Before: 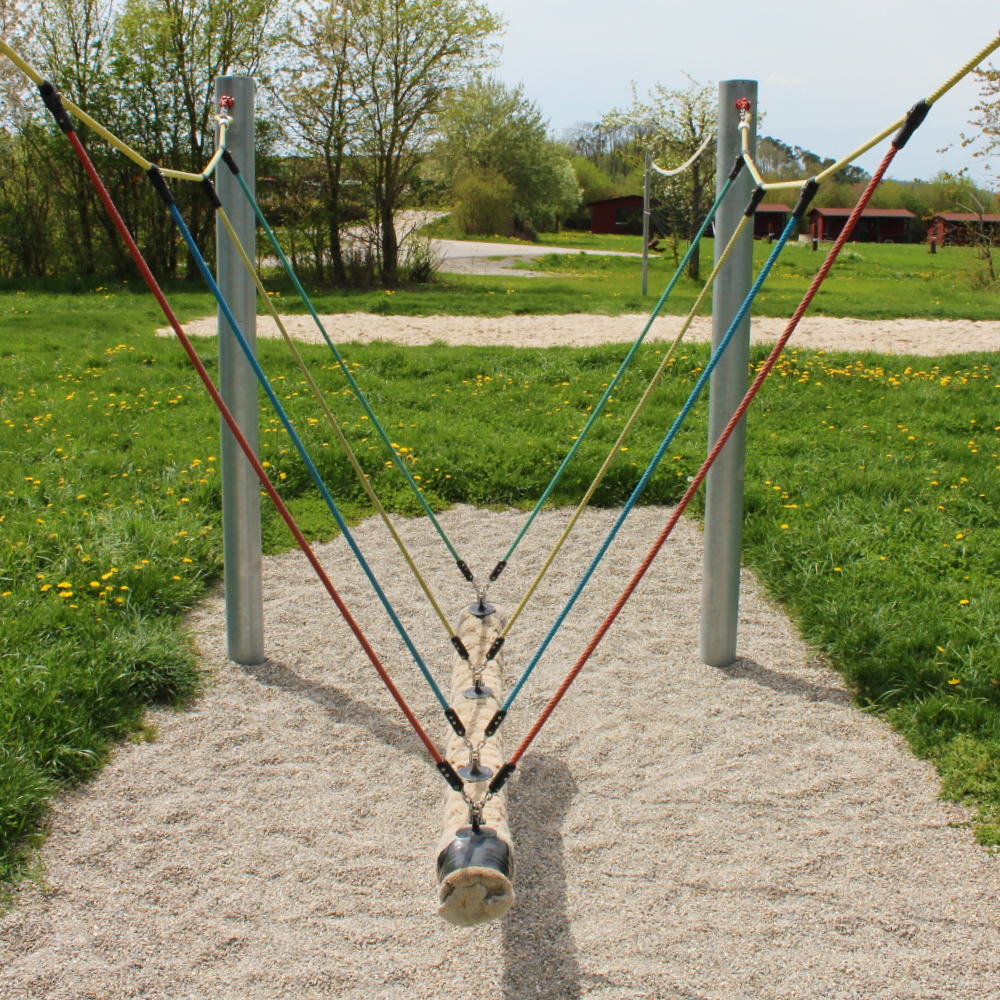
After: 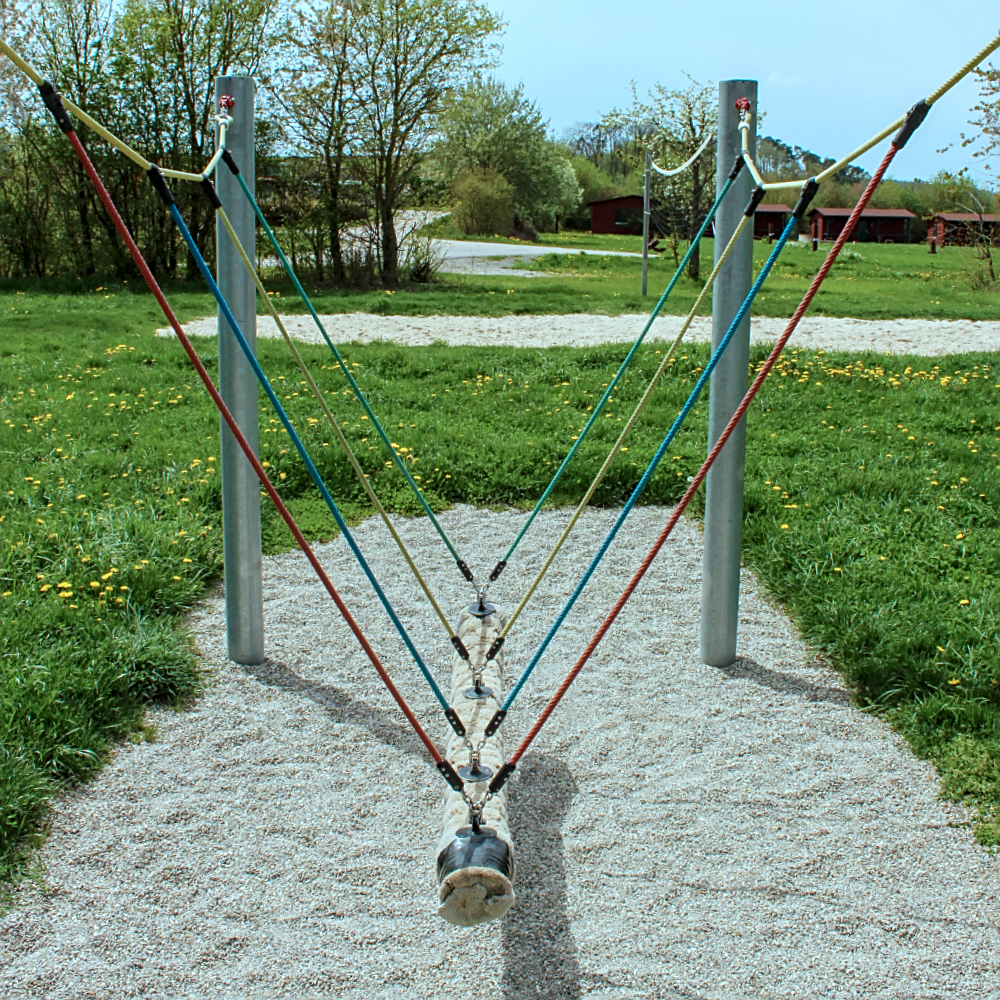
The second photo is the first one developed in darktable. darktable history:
local contrast: detail 130%
exposure: compensate highlight preservation false
color correction: highlights a* -12.16, highlights b* -15.03
sharpen: on, module defaults
